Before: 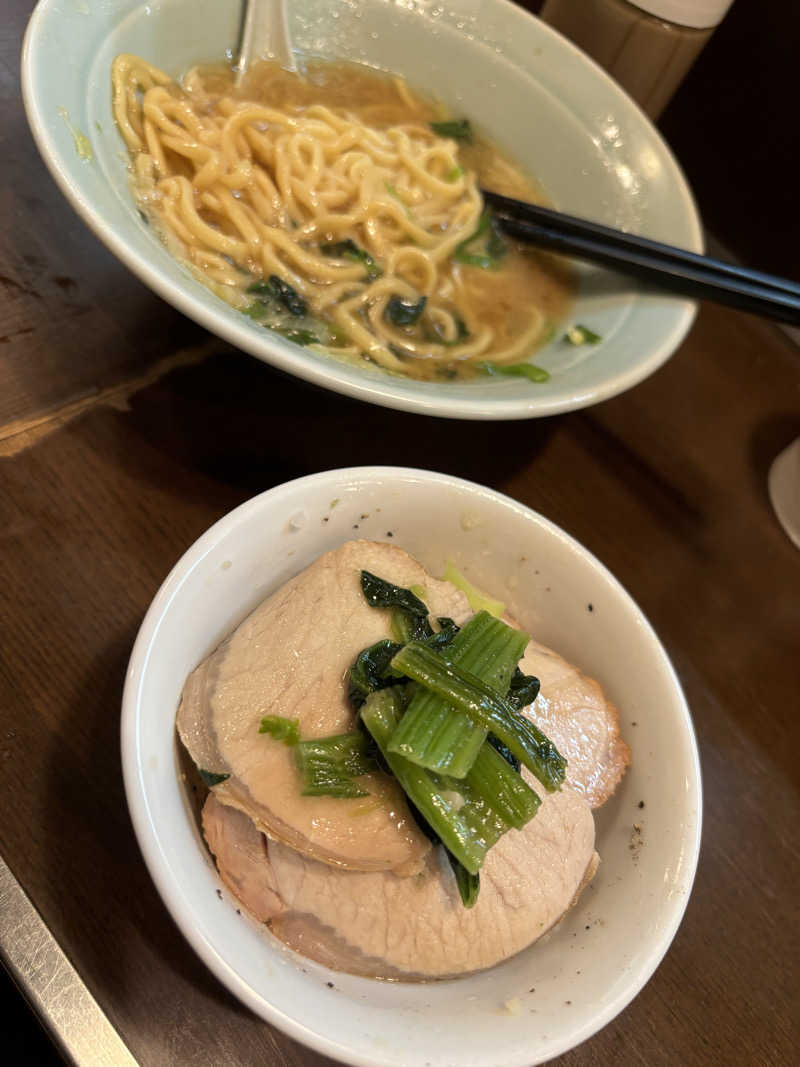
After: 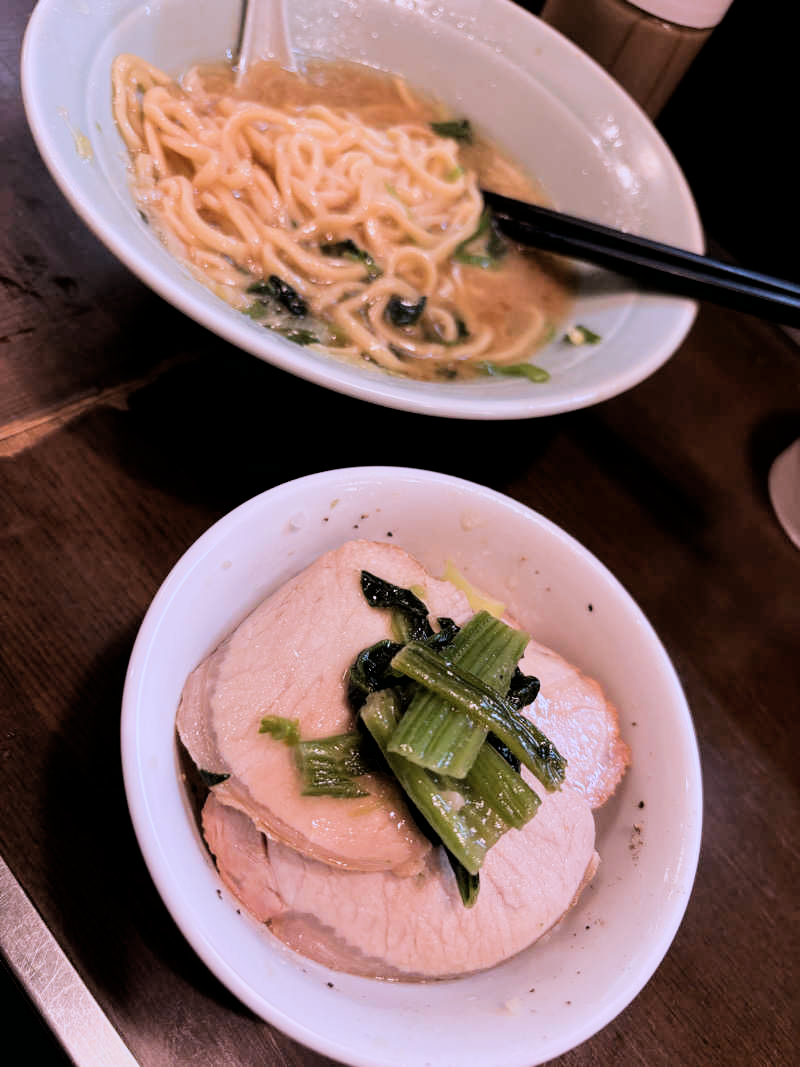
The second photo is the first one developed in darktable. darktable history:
color correction: highlights a* -2.24, highlights b* -18.1
white balance: red 1.188, blue 1.11
filmic rgb: black relative exposure -5 EV, hardness 2.88, contrast 1.3, highlights saturation mix -30%
